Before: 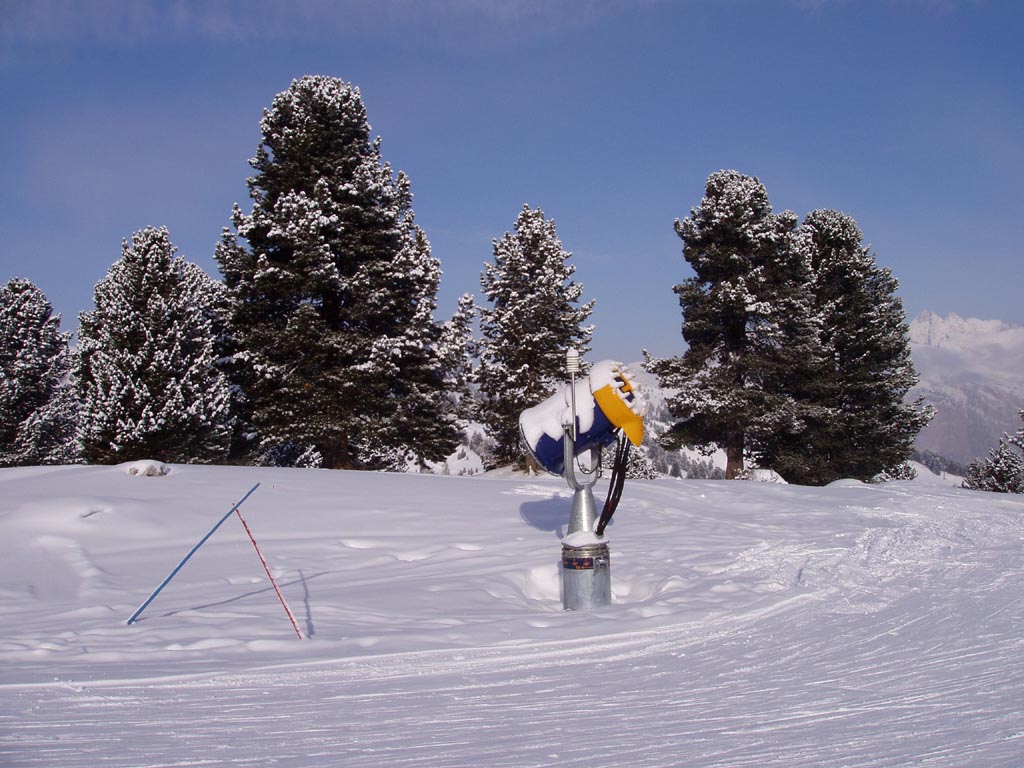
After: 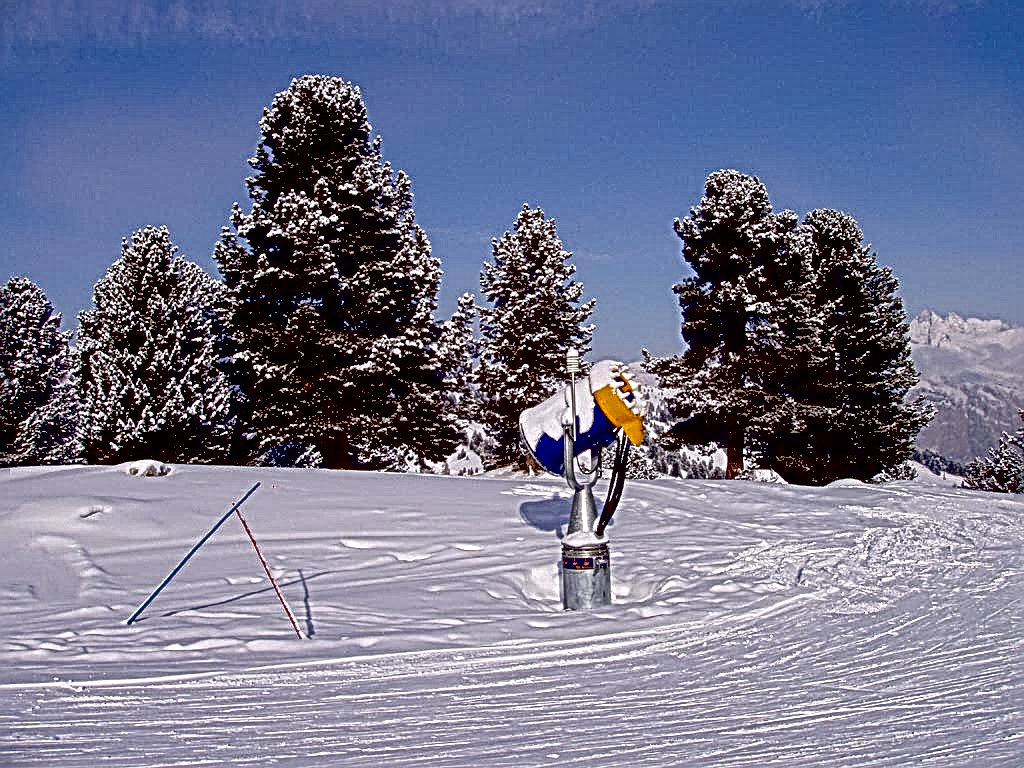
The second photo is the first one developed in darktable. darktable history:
exposure: black level correction 0.047, exposure 0.013 EV, compensate highlight preservation false
local contrast: mode bilateral grid, contrast 20, coarseness 3, detail 300%, midtone range 0.2
sharpen: radius 4
